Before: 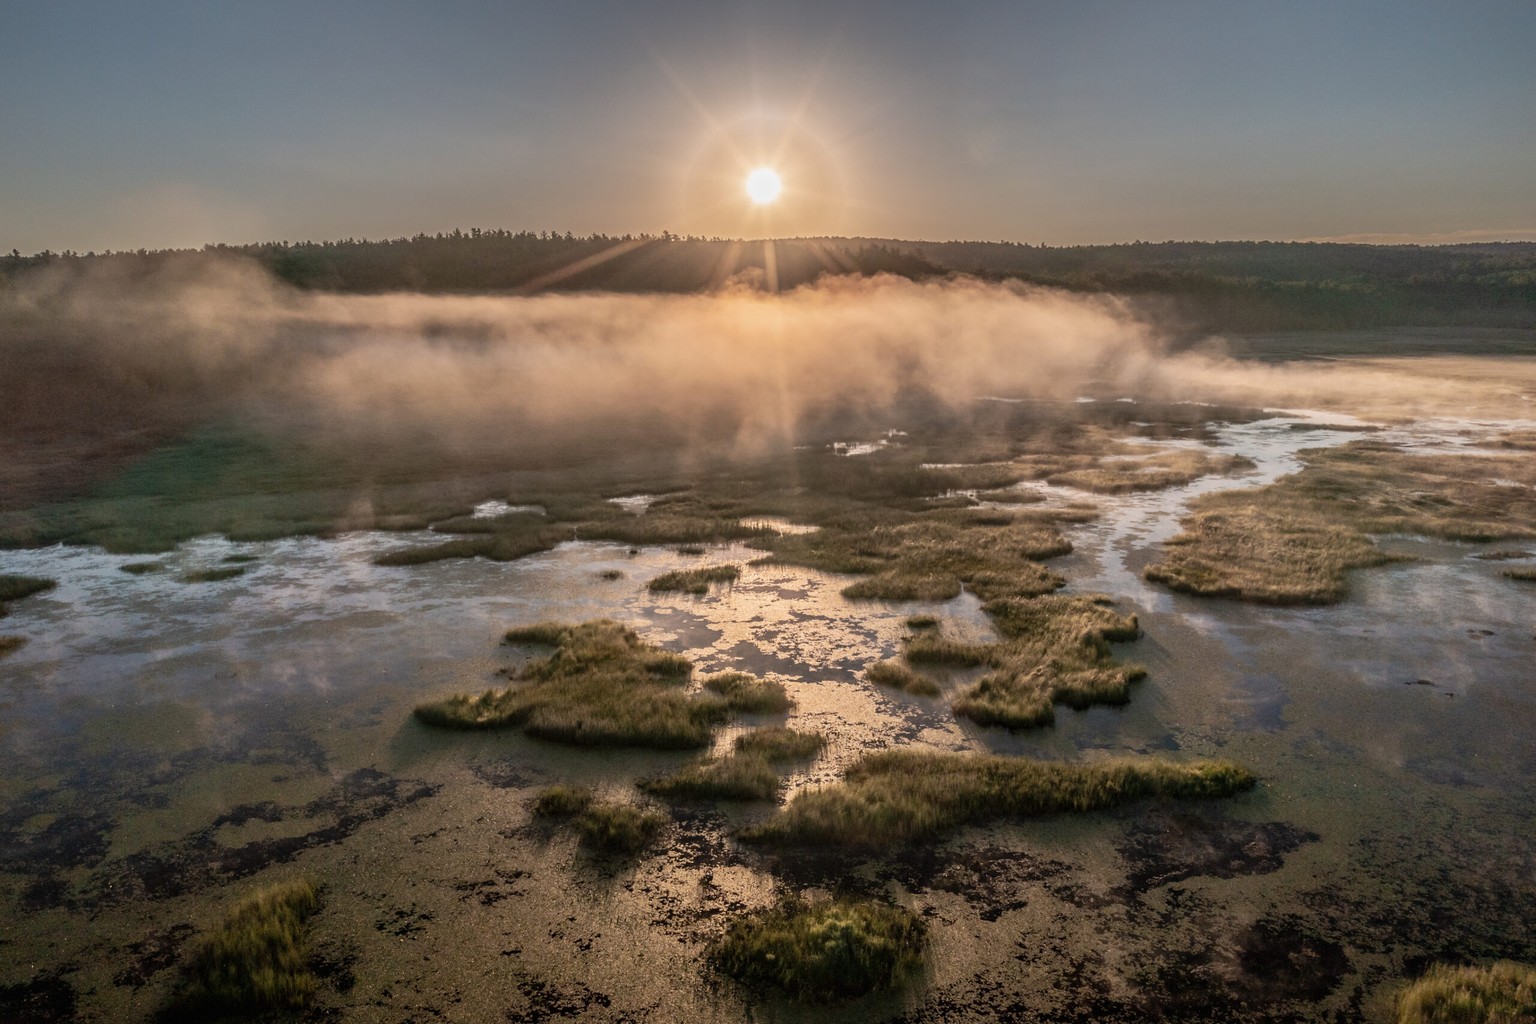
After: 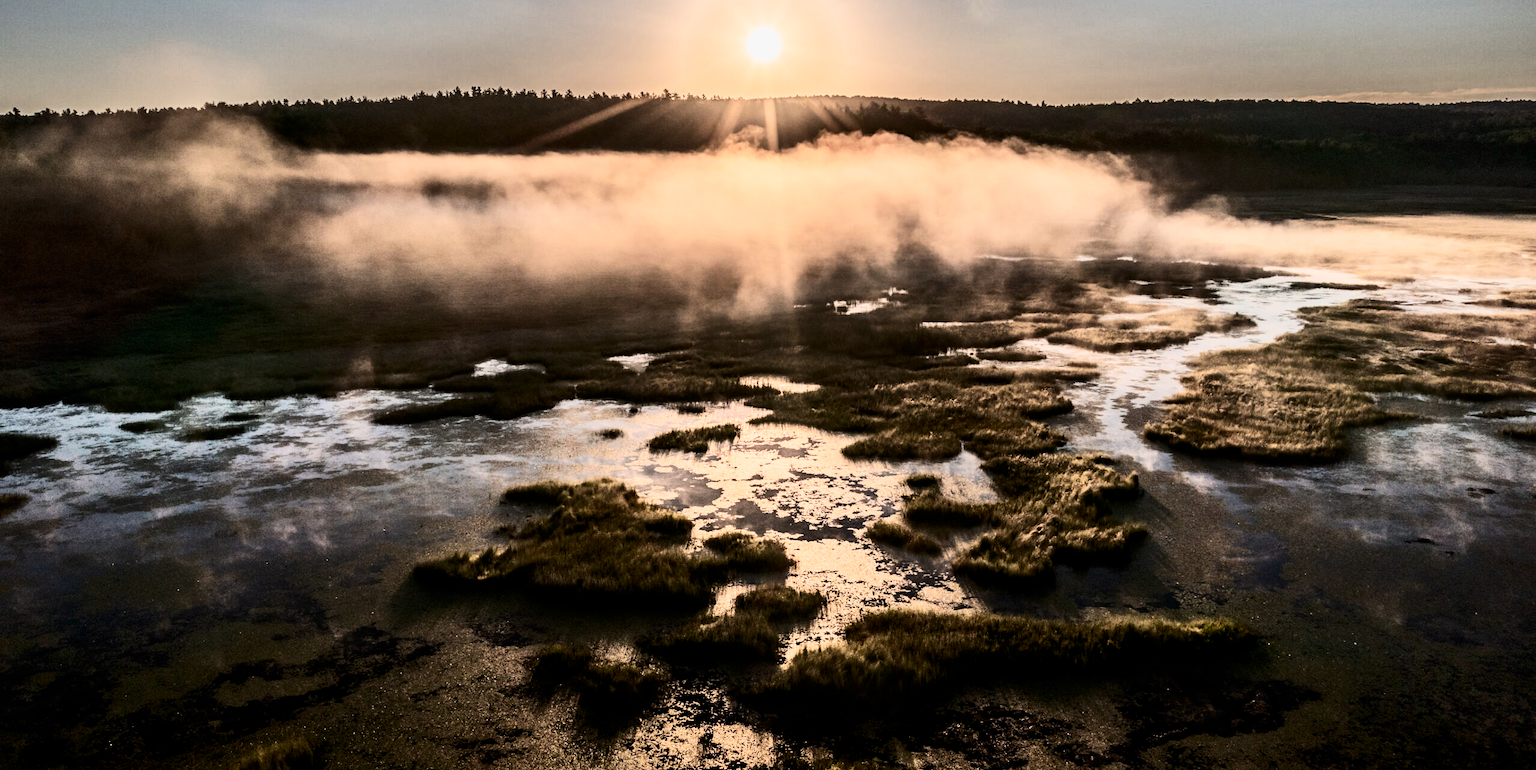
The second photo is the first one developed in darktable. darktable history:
filmic rgb: black relative exposure -4.97 EV, white relative exposure 3.99 EV, hardness 2.91, contrast 1.406, color science v4 (2020)
contrast brightness saturation: contrast 0.414, brightness 0.046, saturation 0.255
crop: top 13.875%, bottom 10.842%
